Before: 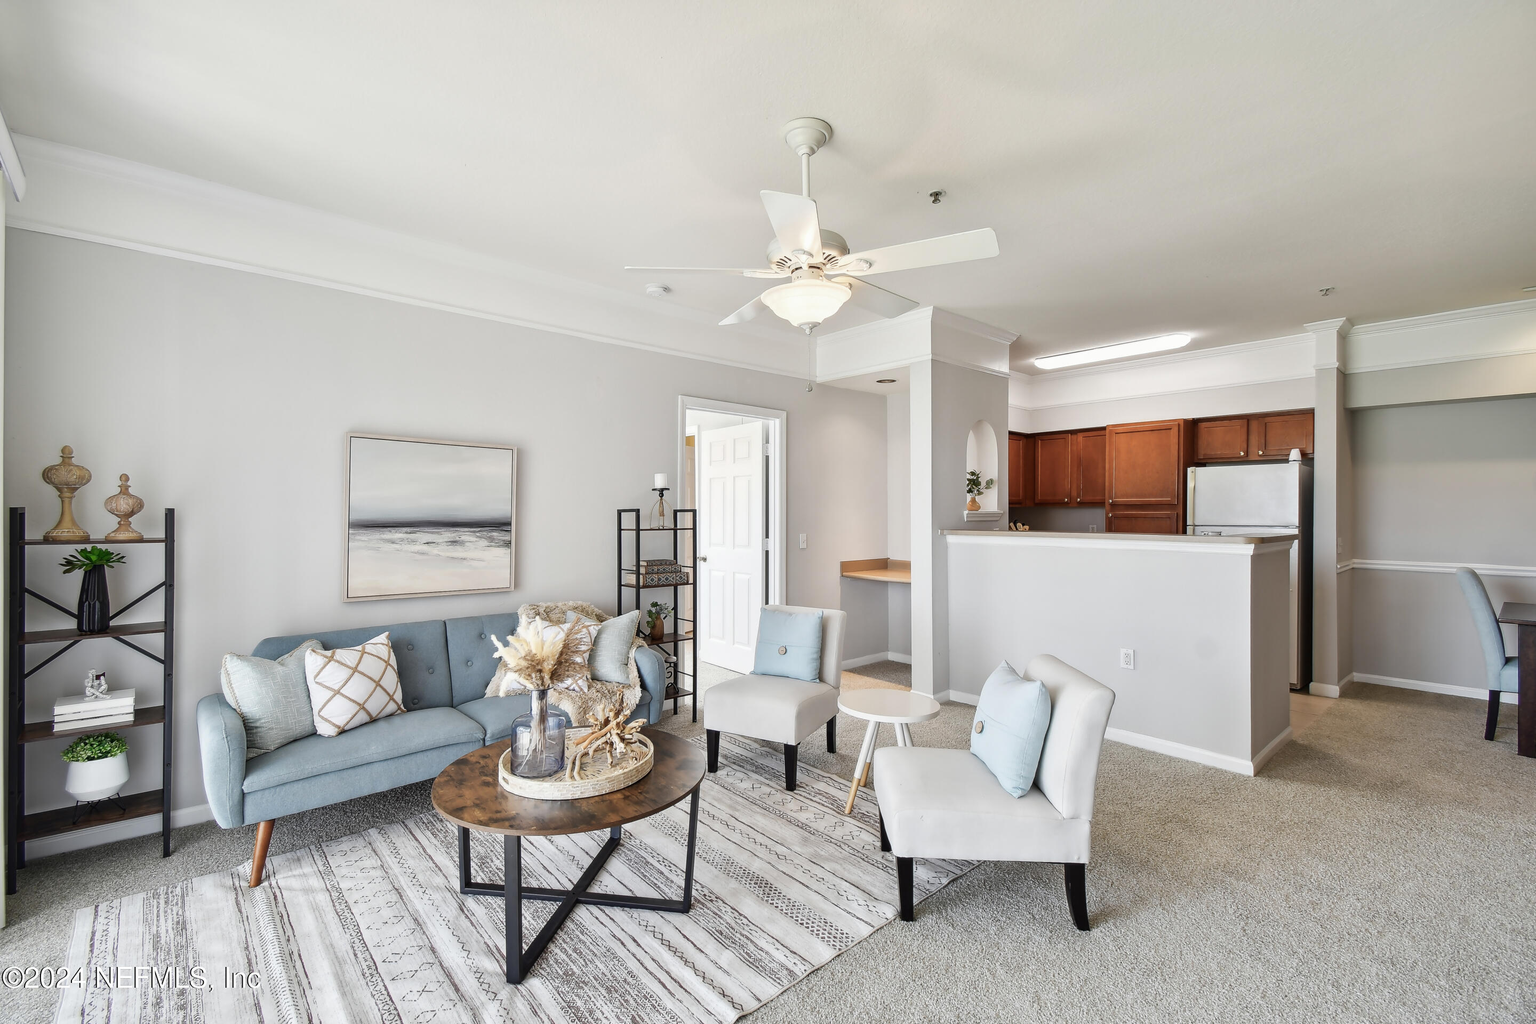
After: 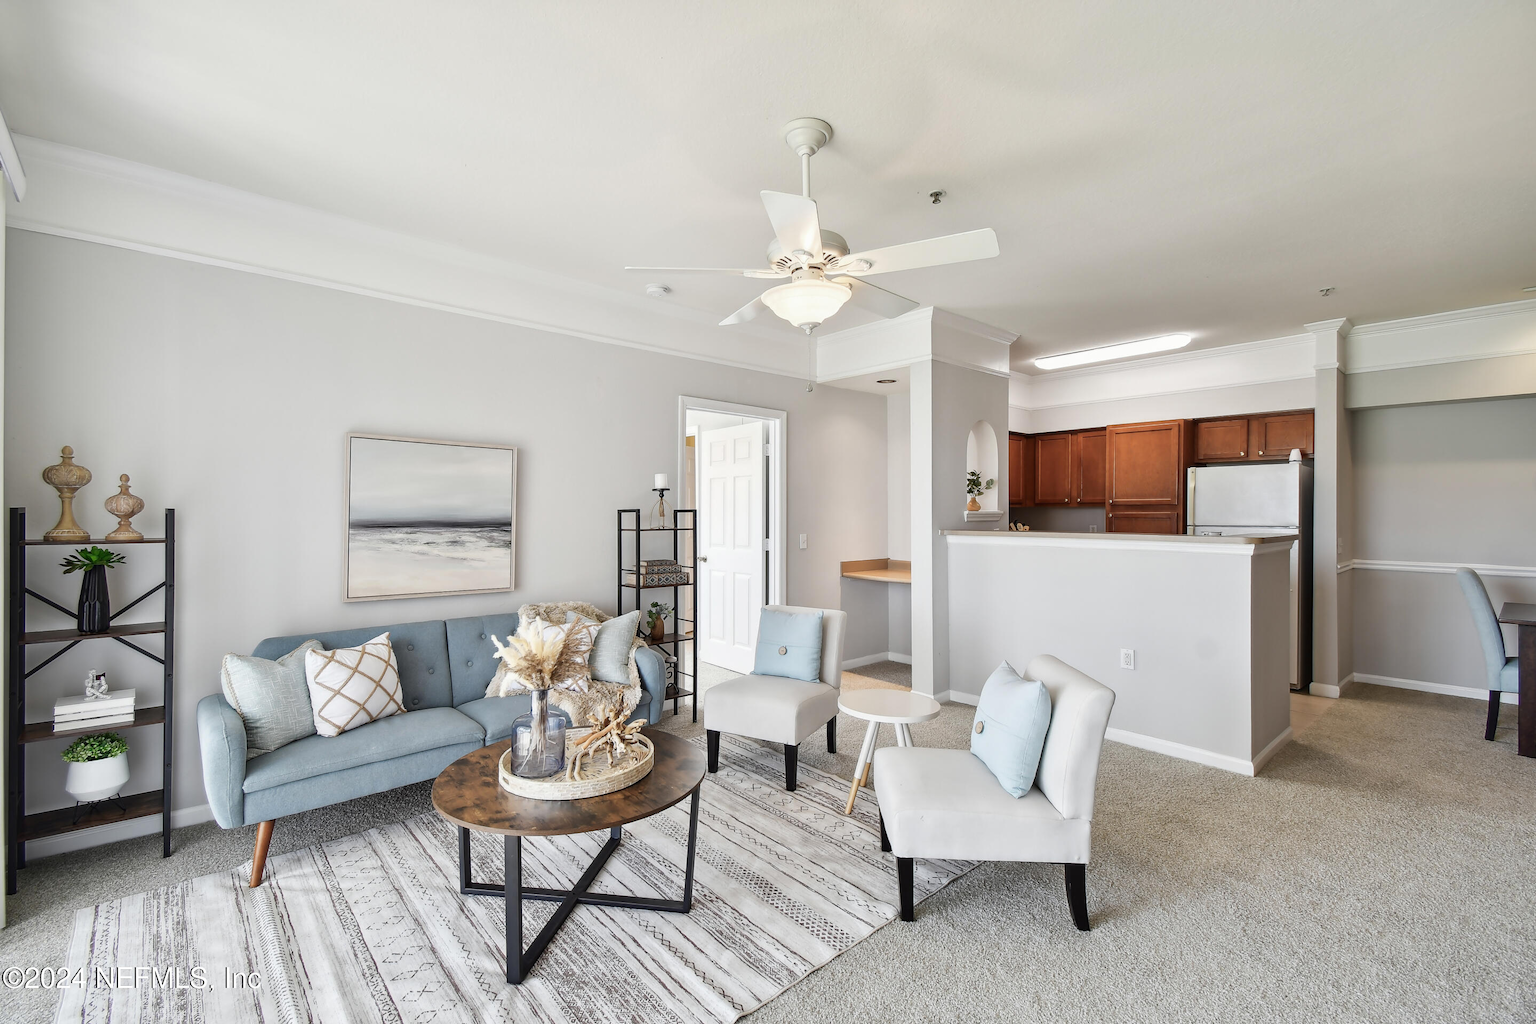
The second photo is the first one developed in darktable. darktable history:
levels: mode automatic, levels [0.182, 0.542, 0.902]
